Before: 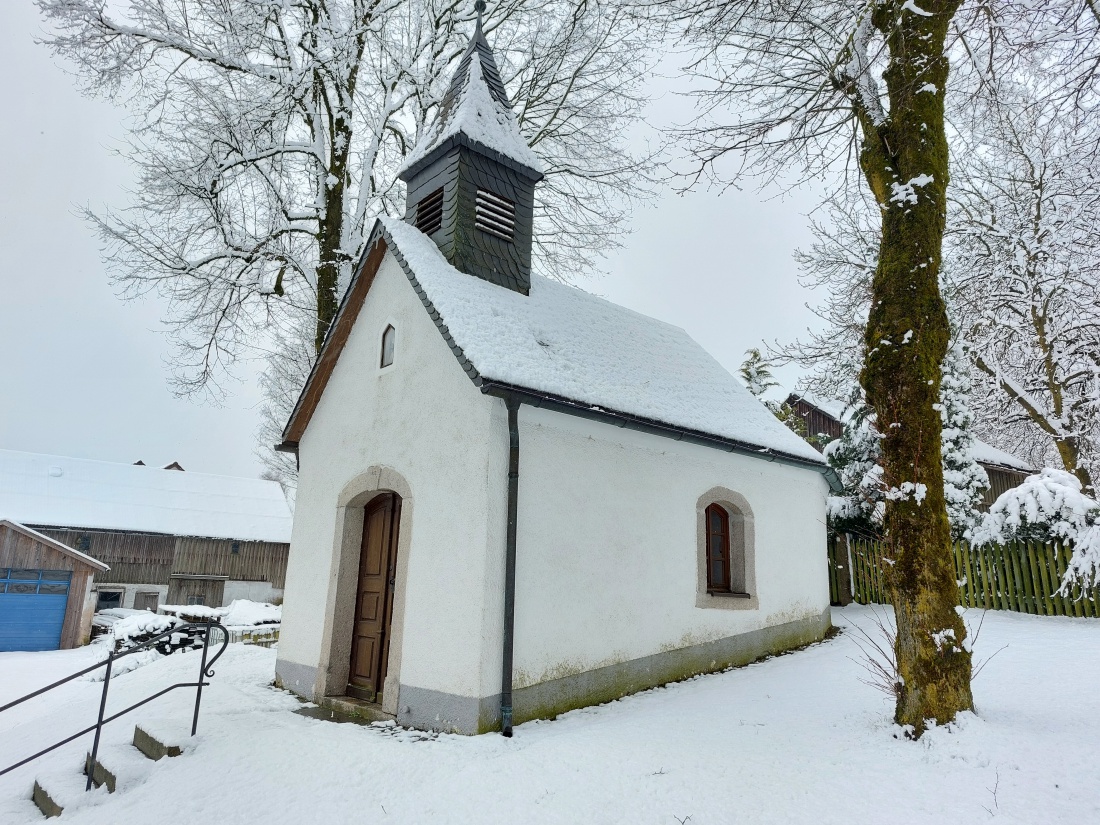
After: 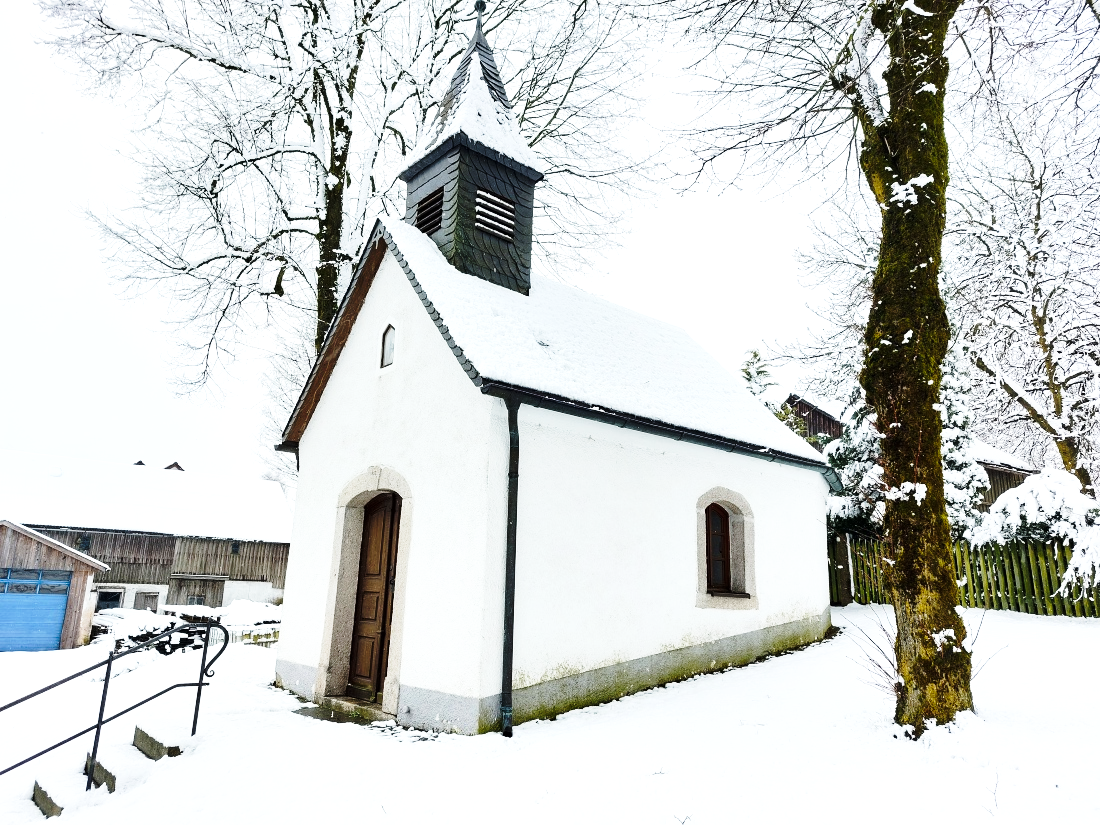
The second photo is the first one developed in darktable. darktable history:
base curve: curves: ch0 [(0, 0) (0.028, 0.03) (0.121, 0.232) (0.46, 0.748) (0.859, 0.968) (1, 1)], preserve colors none
tone equalizer: -8 EV -0.75 EV, -7 EV -0.7 EV, -6 EV -0.6 EV, -5 EV -0.4 EV, -3 EV 0.4 EV, -2 EV 0.6 EV, -1 EV 0.7 EV, +0 EV 0.75 EV, edges refinement/feathering 500, mask exposure compensation -1.57 EV, preserve details no
